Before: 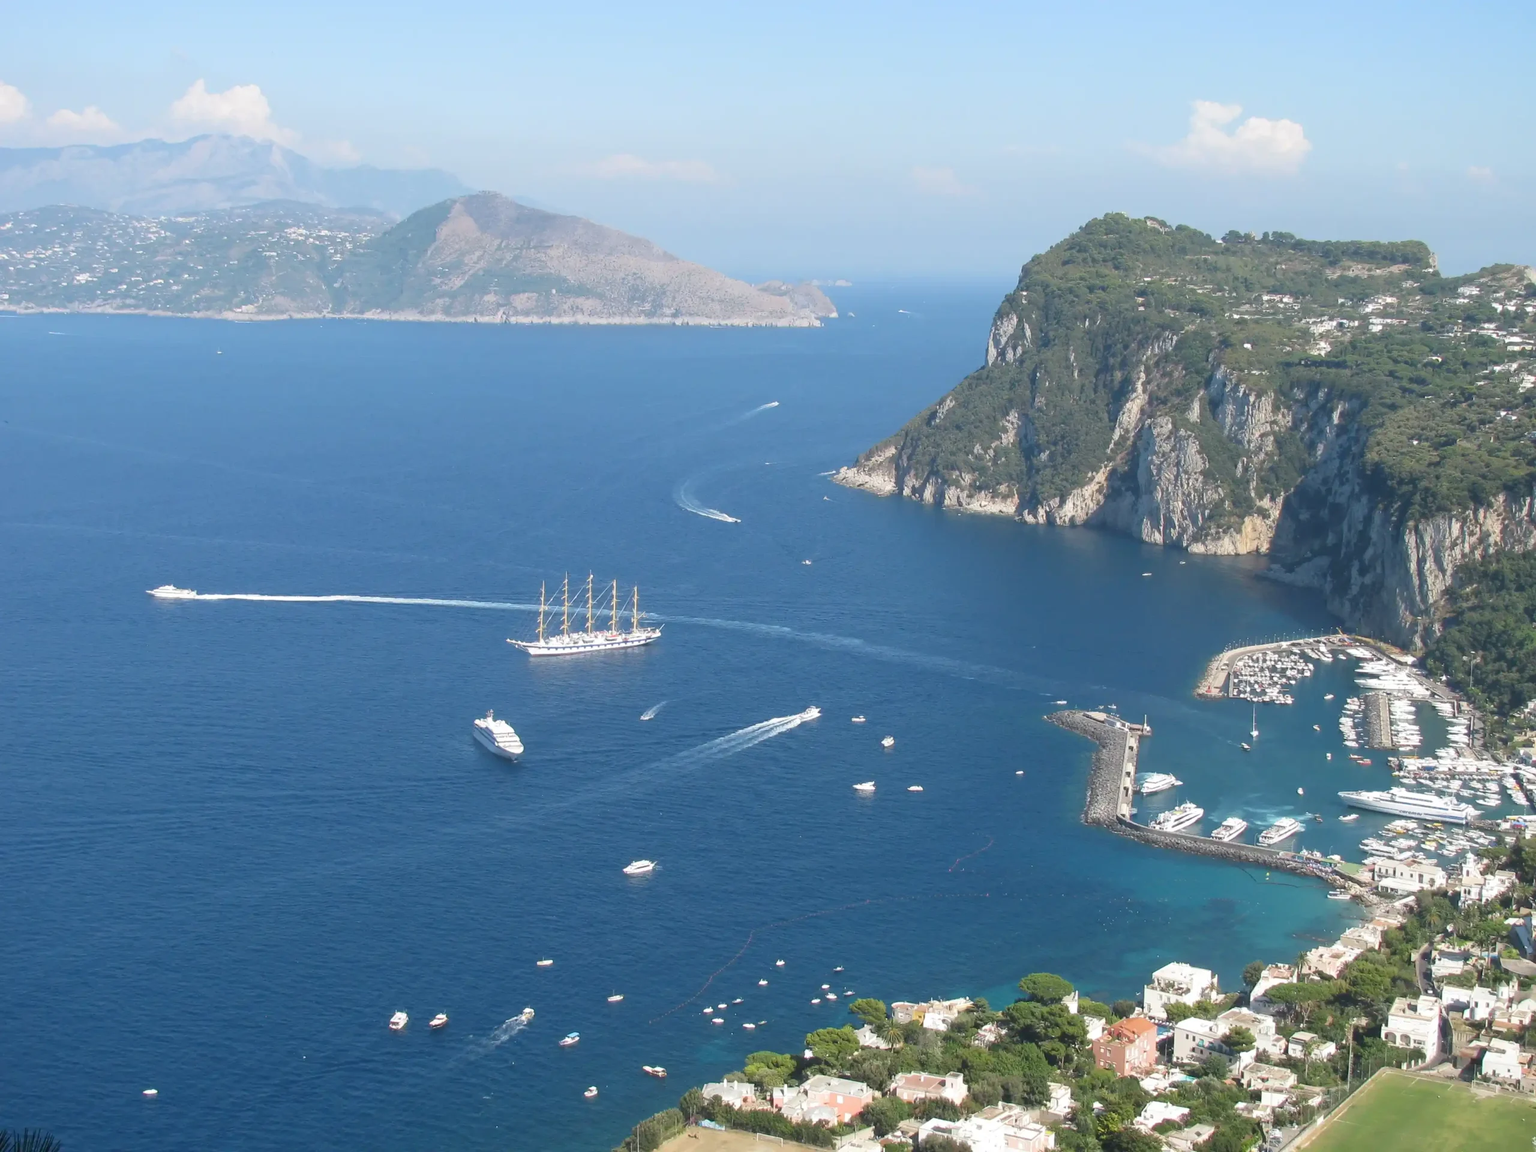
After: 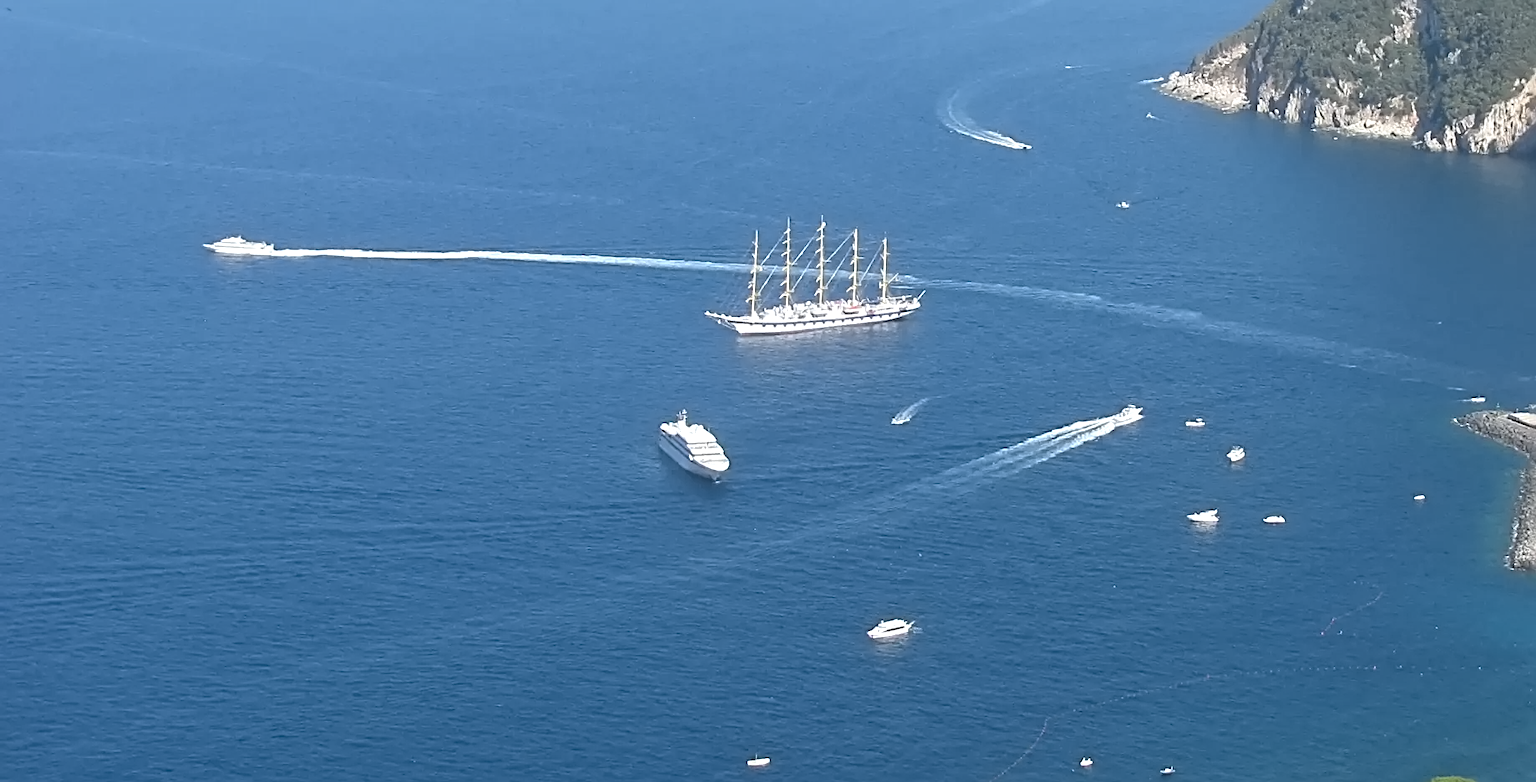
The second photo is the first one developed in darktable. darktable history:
crop: top 36.076%, right 28.155%, bottom 15.092%
sharpen: radius 2.816, amount 0.716
contrast equalizer: octaves 7, y [[0.5 ×6], [0.5 ×6], [0.5 ×6], [0 ×6], [0, 0.039, 0.251, 0.29, 0.293, 0.292]]
exposure: exposure 0.239 EV, compensate exposure bias true, compensate highlight preservation false
